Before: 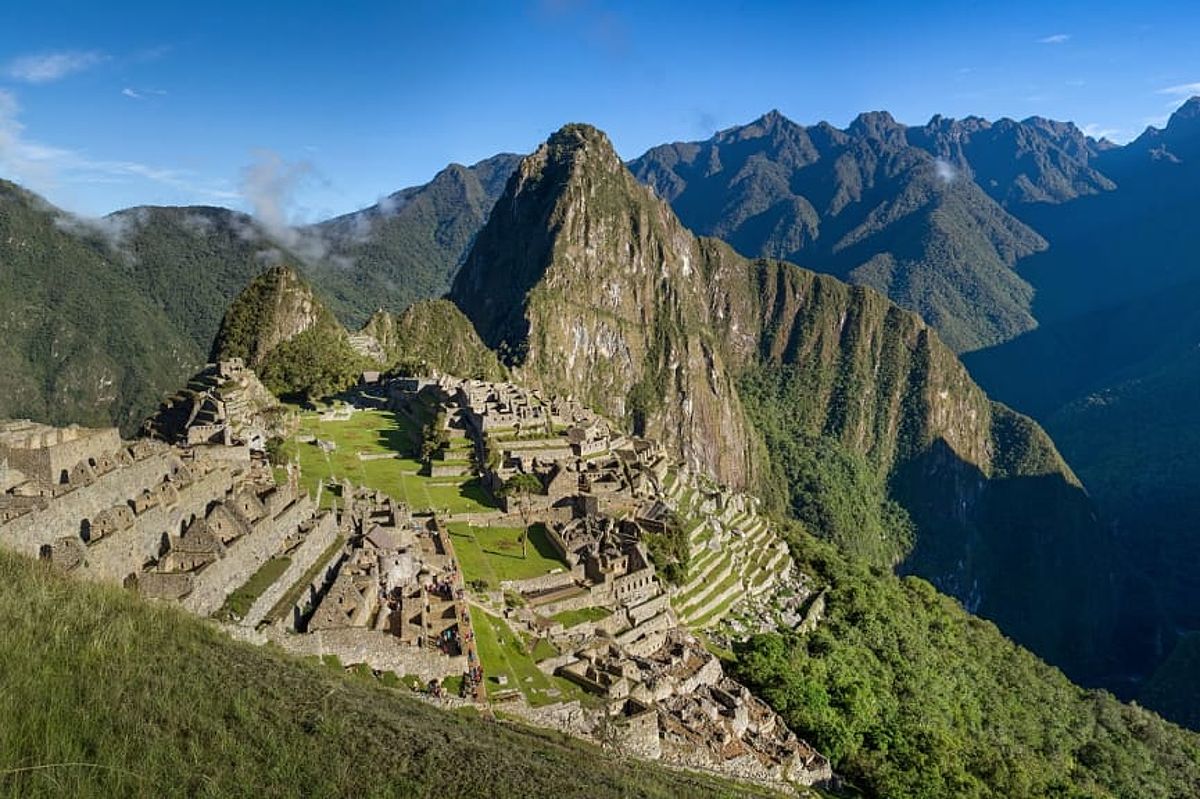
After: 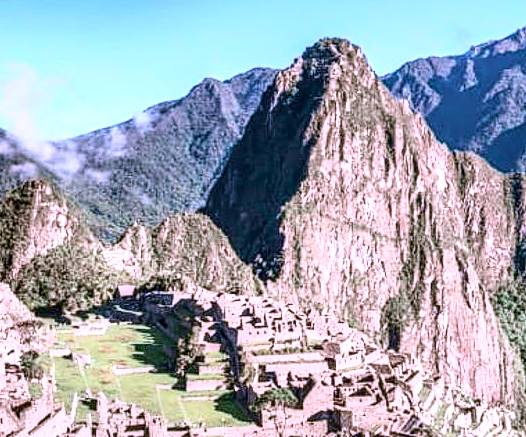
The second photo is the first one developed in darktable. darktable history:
tone curve: curves: ch0 [(0, 0.039) (0.104, 0.094) (0.285, 0.301) (0.673, 0.796) (0.845, 0.932) (0.994, 0.971)]; ch1 [(0, 0) (0.356, 0.385) (0.424, 0.405) (0.498, 0.502) (0.586, 0.57) (0.657, 0.642) (1, 1)]; ch2 [(0, 0) (0.424, 0.438) (0.46, 0.453) (0.515, 0.505) (0.557, 0.57) (0.612, 0.583) (0.722, 0.67) (1, 1)], color space Lab, independent channels, preserve colors none
exposure: exposure 1 EV, compensate highlight preservation false
crop: left 20.491%, top 10.845%, right 35.611%, bottom 34.339%
color correction: highlights a* 15.07, highlights b* -25.87
local contrast: highlights 22%, detail 150%
